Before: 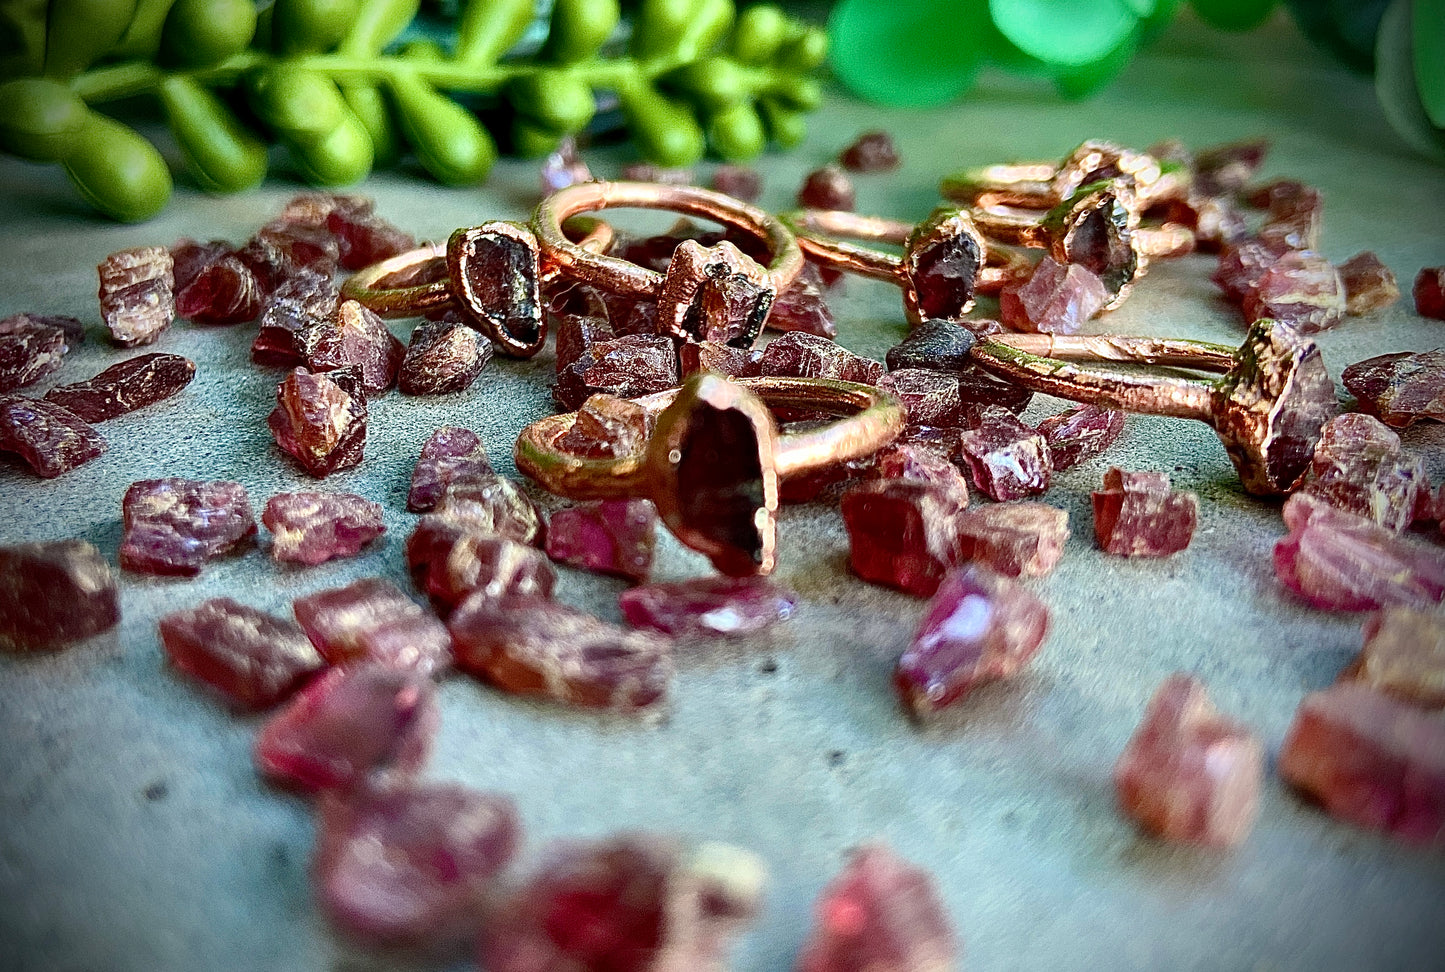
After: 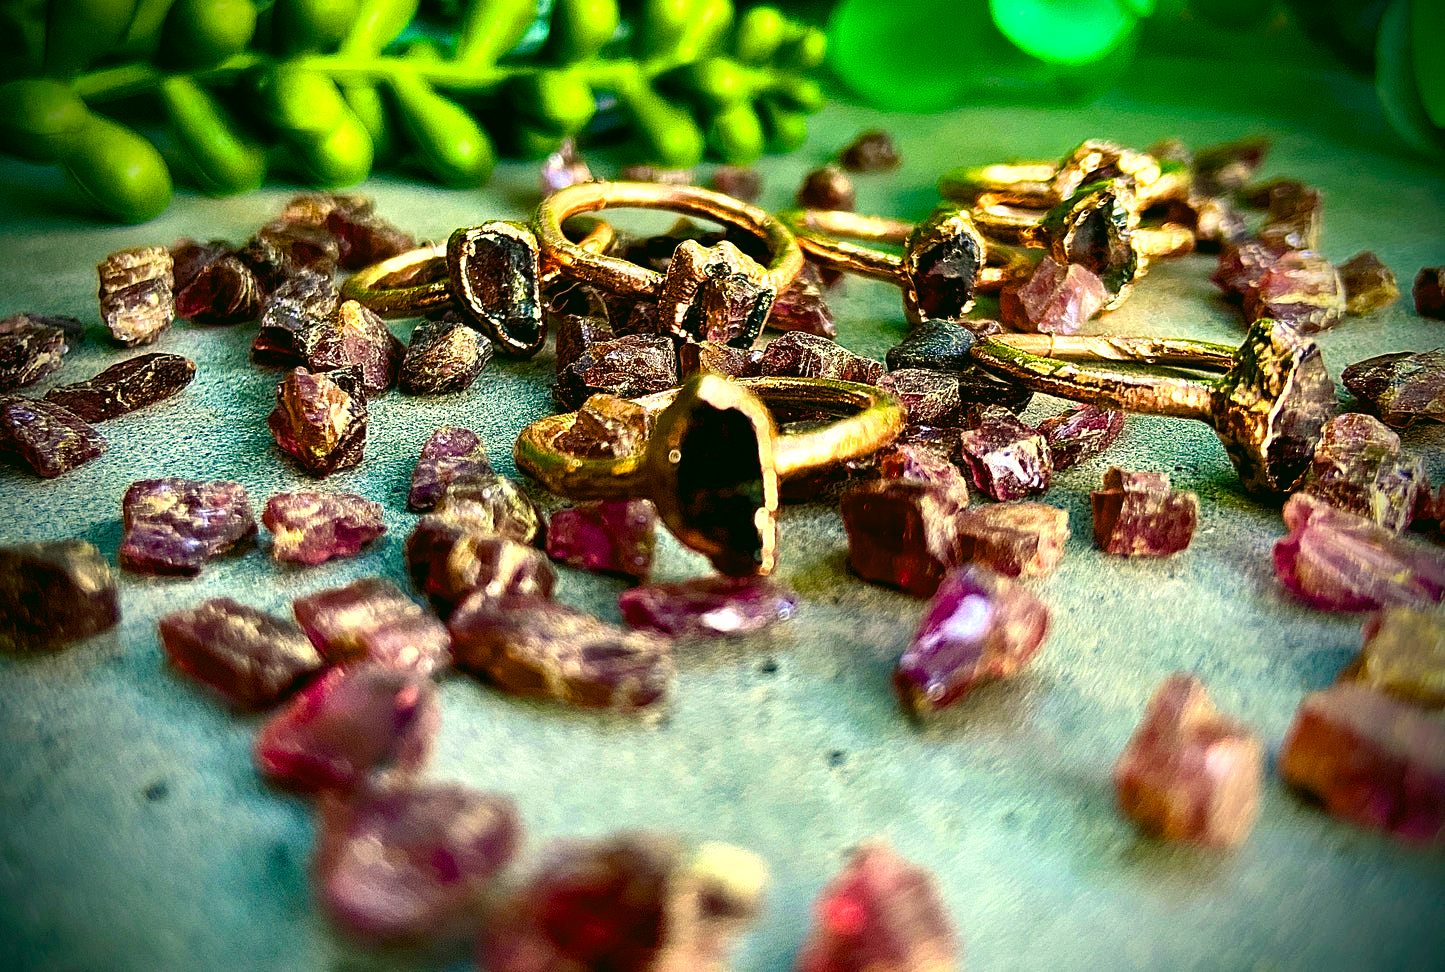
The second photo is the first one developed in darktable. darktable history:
color correction: highlights a* 5.3, highlights b* 24.26, shadows a* -15.58, shadows b* 4.02
color balance rgb: linear chroma grading › global chroma 9%, perceptual saturation grading › global saturation 36%, perceptual saturation grading › shadows 35%, perceptual brilliance grading › global brilliance 15%, perceptual brilliance grading › shadows -35%, global vibrance 15%
